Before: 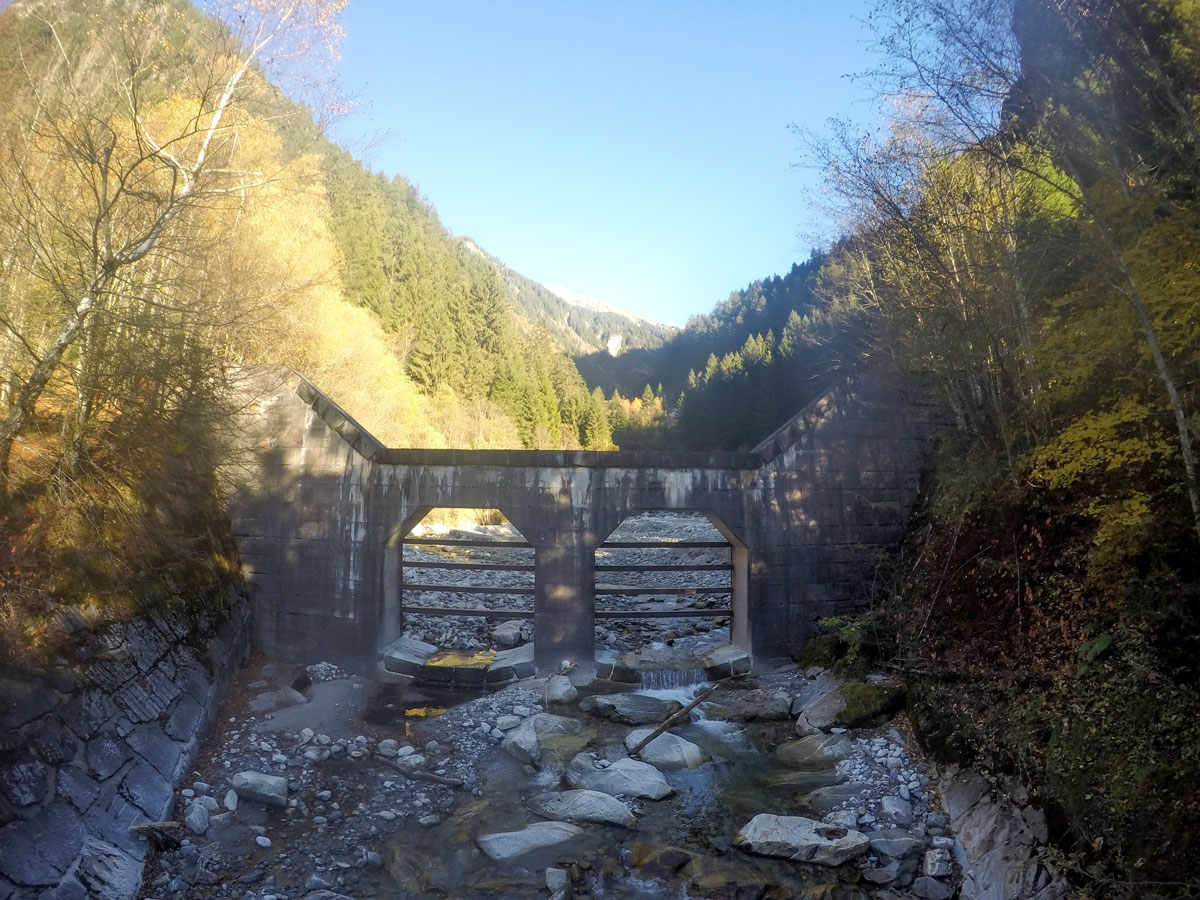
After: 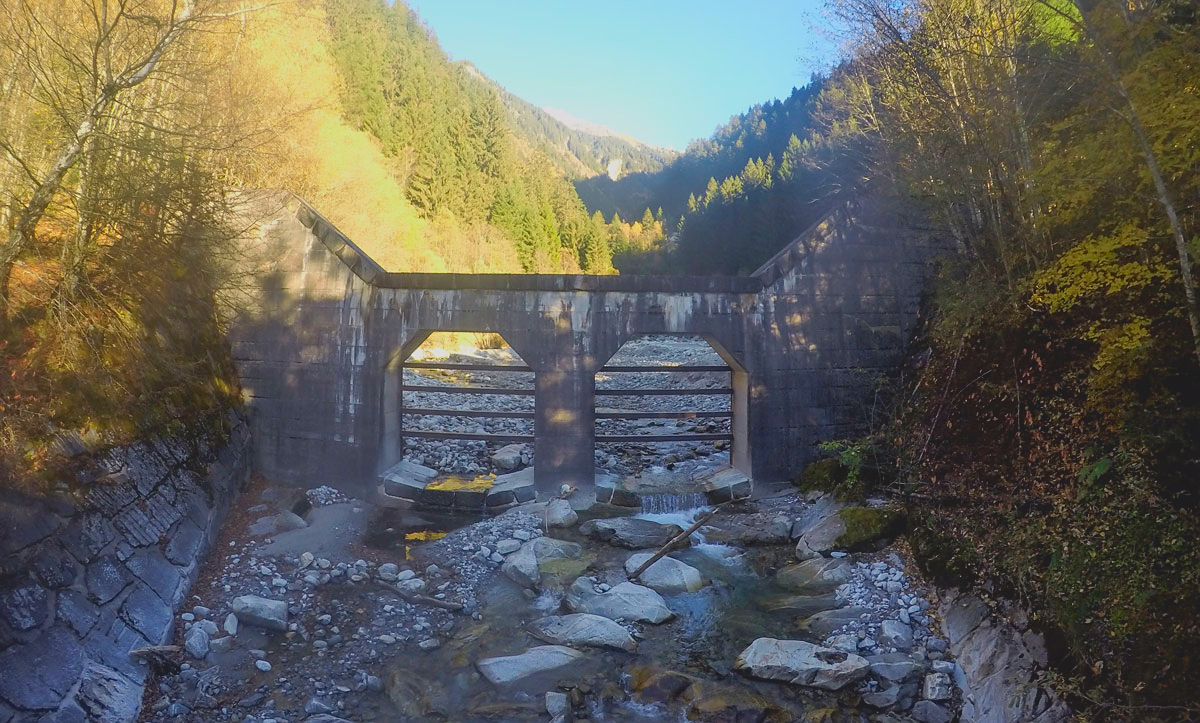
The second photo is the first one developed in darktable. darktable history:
contrast brightness saturation: contrast -0.275
sharpen: radius 1.512, amount 0.358, threshold 1.566
tone curve: curves: ch0 [(0, 0.011) (0.139, 0.106) (0.295, 0.271) (0.499, 0.523) (0.739, 0.782) (0.857, 0.879) (1, 0.967)]; ch1 [(0, 0) (0.291, 0.229) (0.394, 0.365) (0.469, 0.456) (0.495, 0.497) (0.524, 0.53) (0.588, 0.62) (0.725, 0.779) (1, 1)]; ch2 [(0, 0) (0.125, 0.089) (0.35, 0.317) (0.437, 0.42) (0.502, 0.499) (0.537, 0.551) (0.613, 0.636) (1, 1)], color space Lab, independent channels, preserve colors none
crop and rotate: top 19.623%
shadows and highlights: shadows 3.78, highlights -18.4, soften with gaussian
